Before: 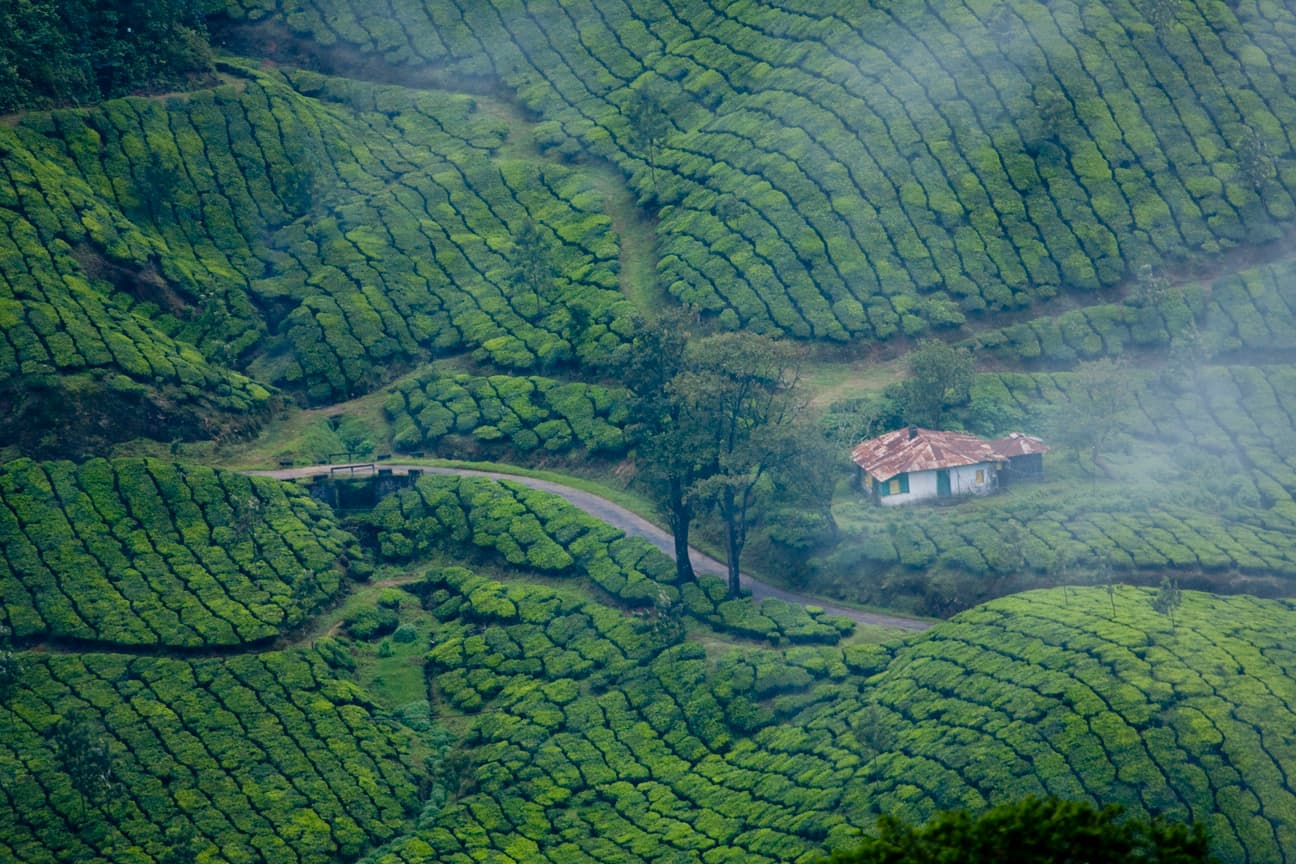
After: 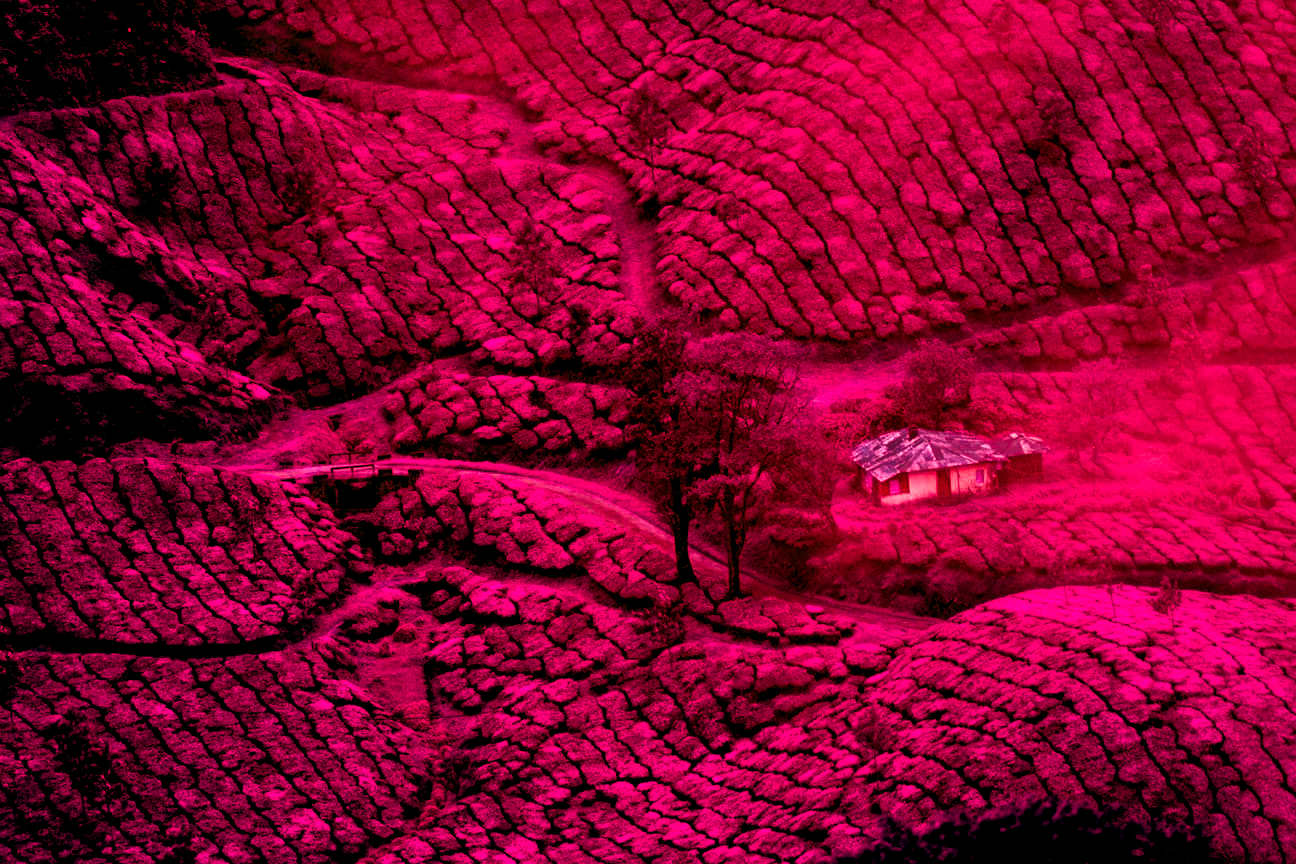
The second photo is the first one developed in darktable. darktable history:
color balance rgb: shadows lift › luminance -18.76%, shadows lift › chroma 35.44%, power › luminance -3.76%, power › hue 142.17°, highlights gain › chroma 7.5%, highlights gain › hue 184.75°, global offset › luminance -0.52%, global offset › chroma 0.91%, global offset › hue 173.36°, shadows fall-off 300%, white fulcrum 2 EV, highlights fall-off 300%, linear chroma grading › shadows 17.19%, linear chroma grading › highlights 61.12%, linear chroma grading › global chroma 50%, hue shift -150.52°, perceptual brilliance grading › global brilliance 12%, mask middle-gray fulcrum 100%, contrast gray fulcrum 38.43%, contrast 35.15%, saturation formula JzAzBz (2021)
local contrast: highlights 100%, shadows 100%, detail 120%, midtone range 0.2
contrast brightness saturation: contrast 0.1, brightness 0.03, saturation 0.09
shadows and highlights: shadows 37.27, highlights -28.18, soften with gaussian
